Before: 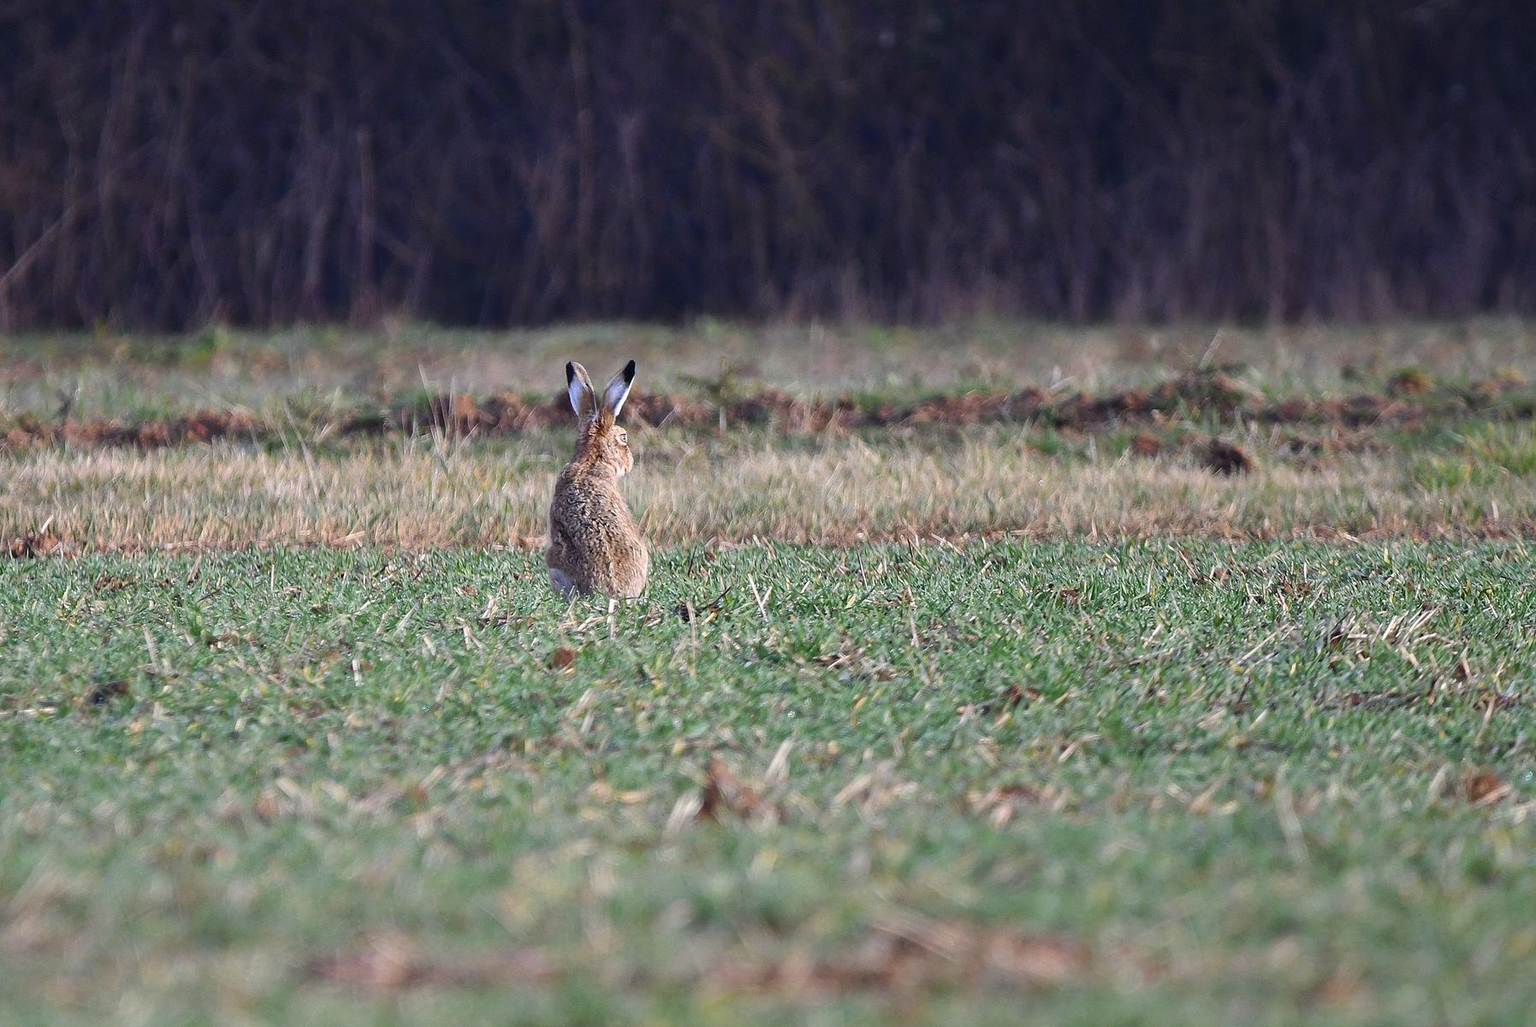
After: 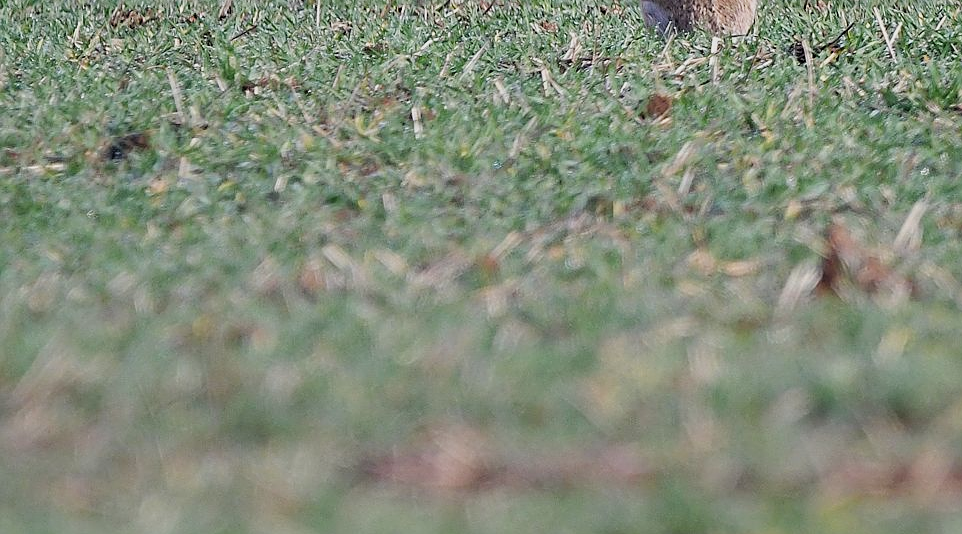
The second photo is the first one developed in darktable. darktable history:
sharpen: on, module defaults
crop and rotate: top 55.264%, right 46.391%, bottom 0.208%
filmic rgb: middle gray luminance 18.22%, black relative exposure -11.17 EV, white relative exposure 3.73 EV, target black luminance 0%, hardness 5.86, latitude 56.56%, contrast 0.965, shadows ↔ highlights balance 49.38%
